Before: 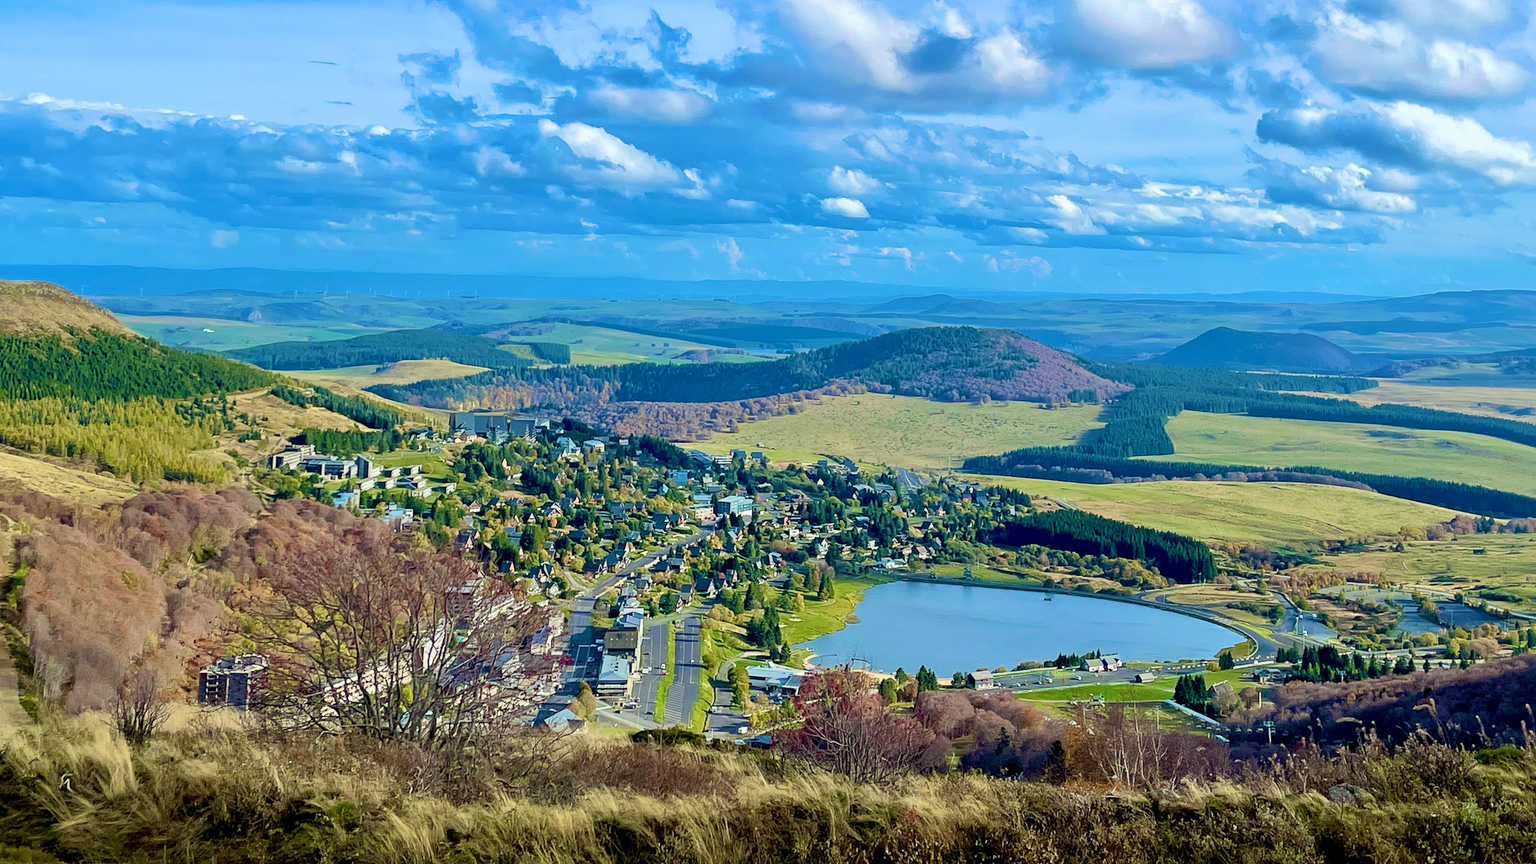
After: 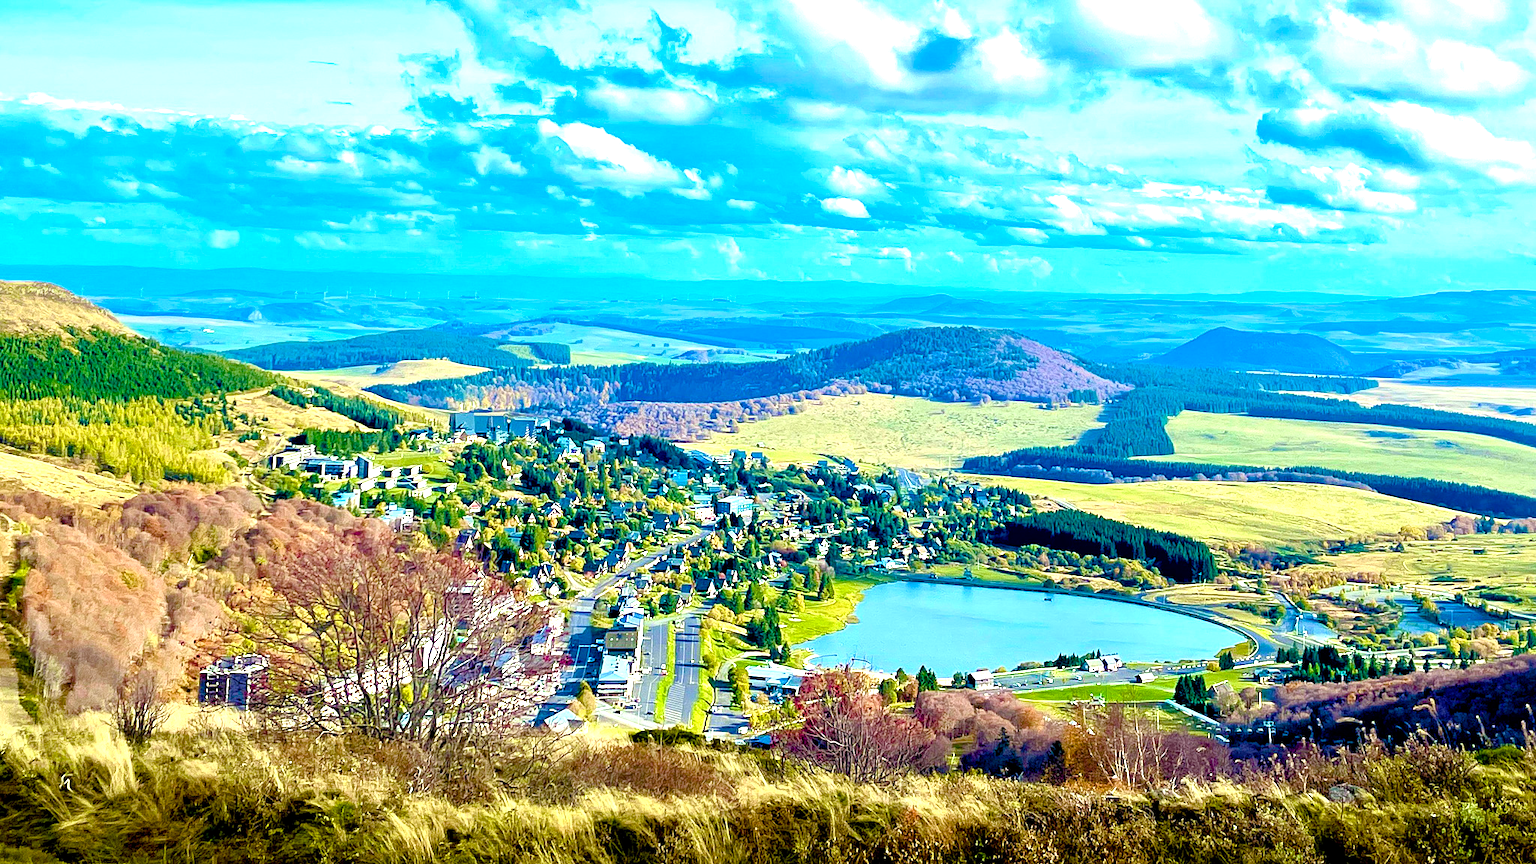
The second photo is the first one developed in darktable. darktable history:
exposure: black level correction 0.001, exposure 0.5 EV, compensate exposure bias true, compensate highlight preservation false
color balance rgb: linear chroma grading › shadows -2.2%, linear chroma grading › highlights -15%, linear chroma grading › global chroma -10%, linear chroma grading › mid-tones -10%, perceptual saturation grading › global saturation 45%, perceptual saturation grading › highlights -50%, perceptual saturation grading › shadows 30%, perceptual brilliance grading › global brilliance 18%, global vibrance 45%
